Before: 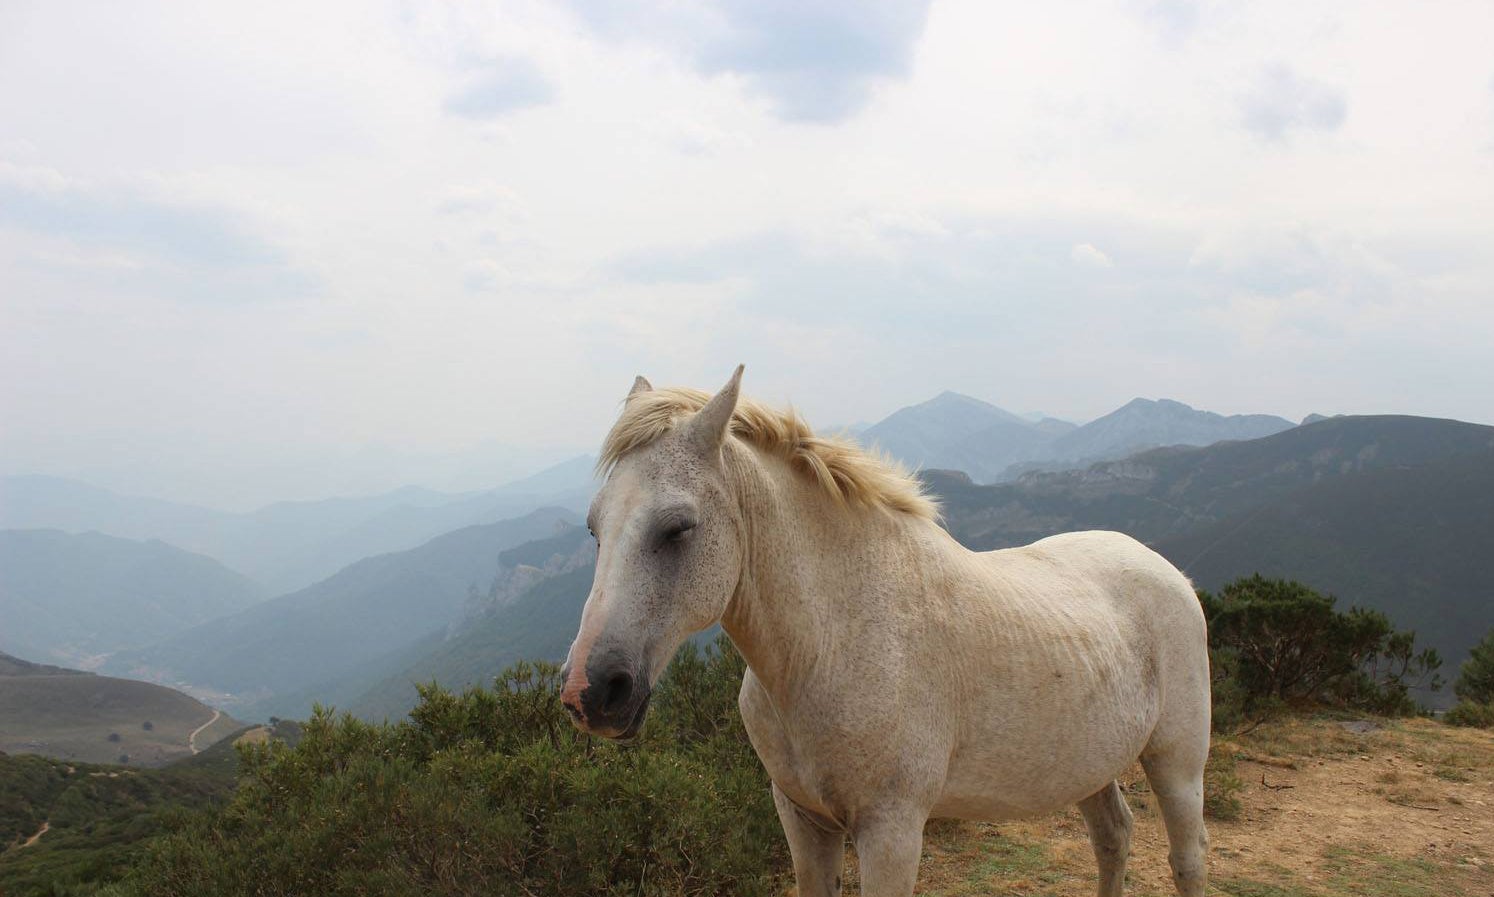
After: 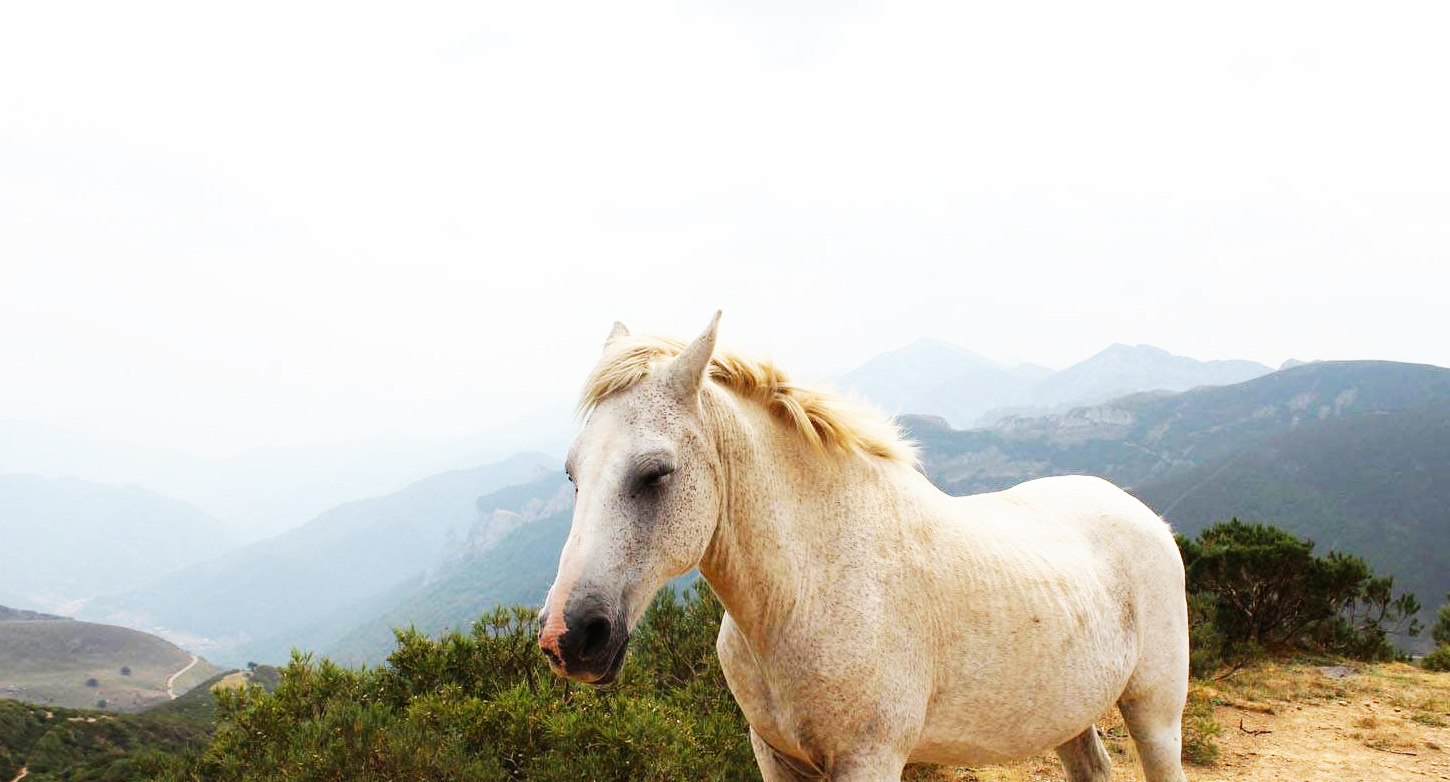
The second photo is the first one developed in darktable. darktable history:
crop: left 1.507%, top 6.147%, right 1.379%, bottom 6.637%
base curve: curves: ch0 [(0, 0) (0.007, 0.004) (0.027, 0.03) (0.046, 0.07) (0.207, 0.54) (0.442, 0.872) (0.673, 0.972) (1, 1)], preserve colors none
